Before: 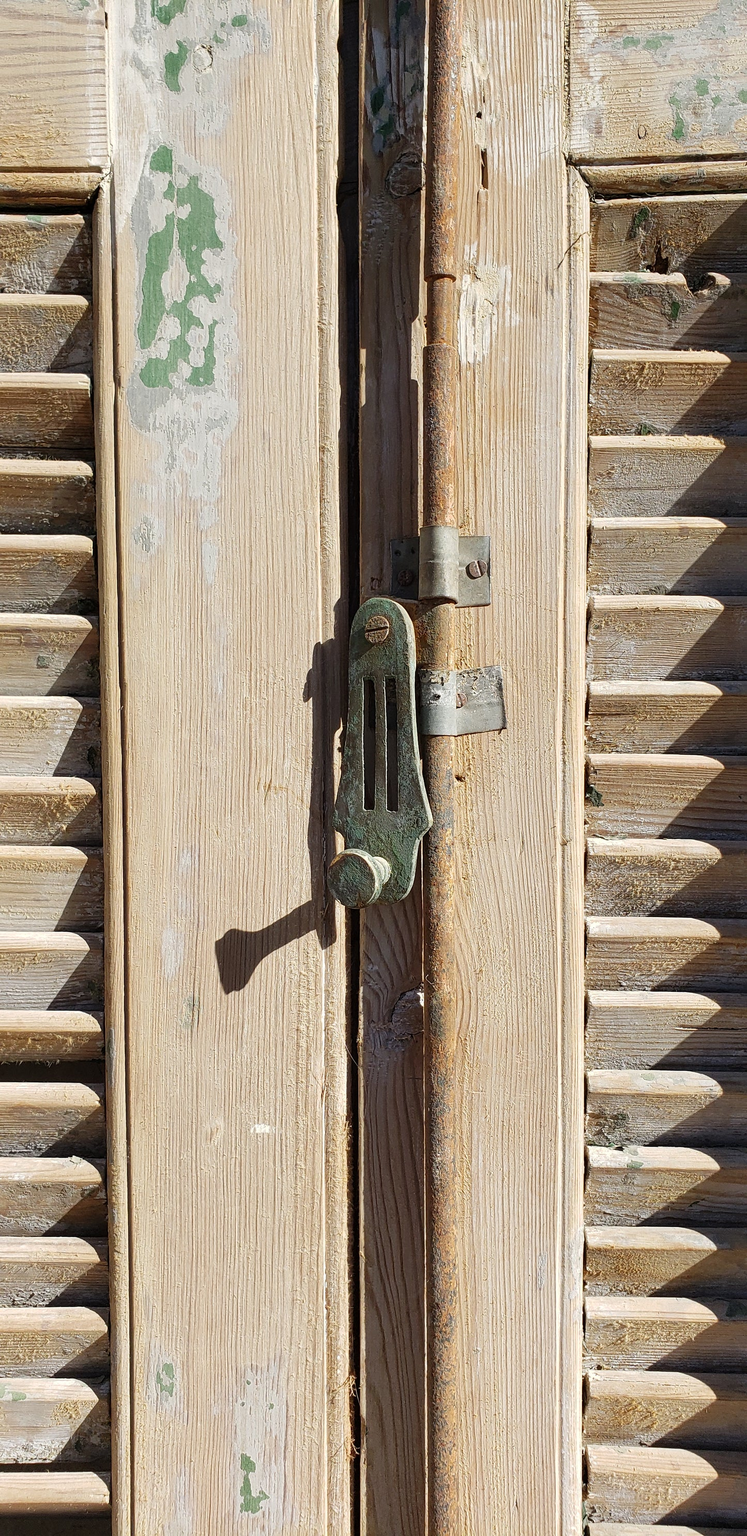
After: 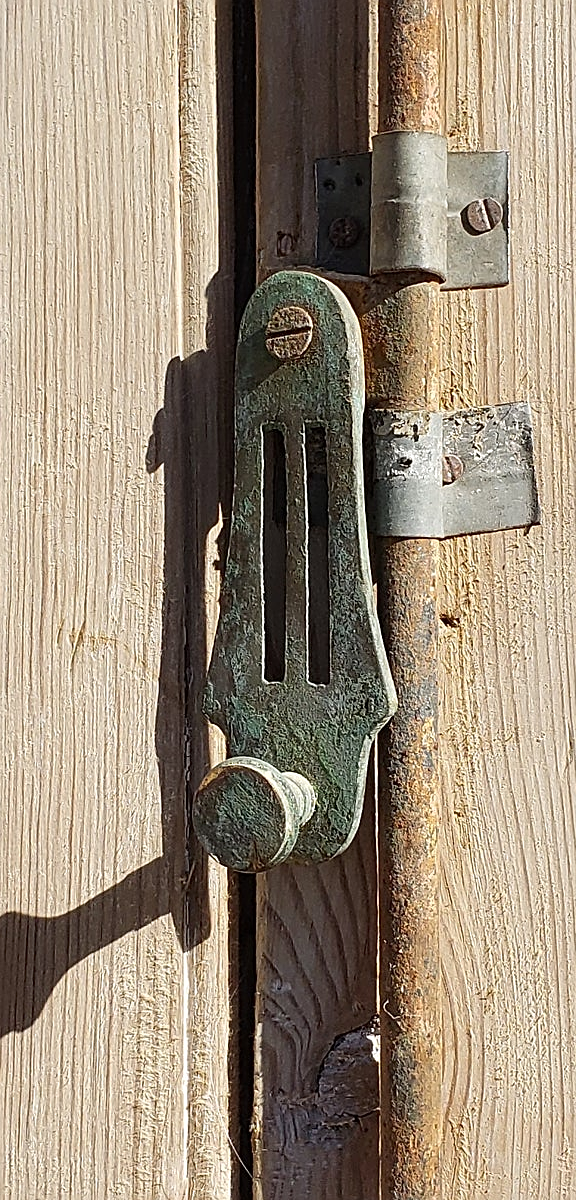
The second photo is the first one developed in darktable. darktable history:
sharpen: on, module defaults
crop: left 30.472%, top 29.832%, right 29.626%, bottom 29.698%
color zones: mix 33.49%
